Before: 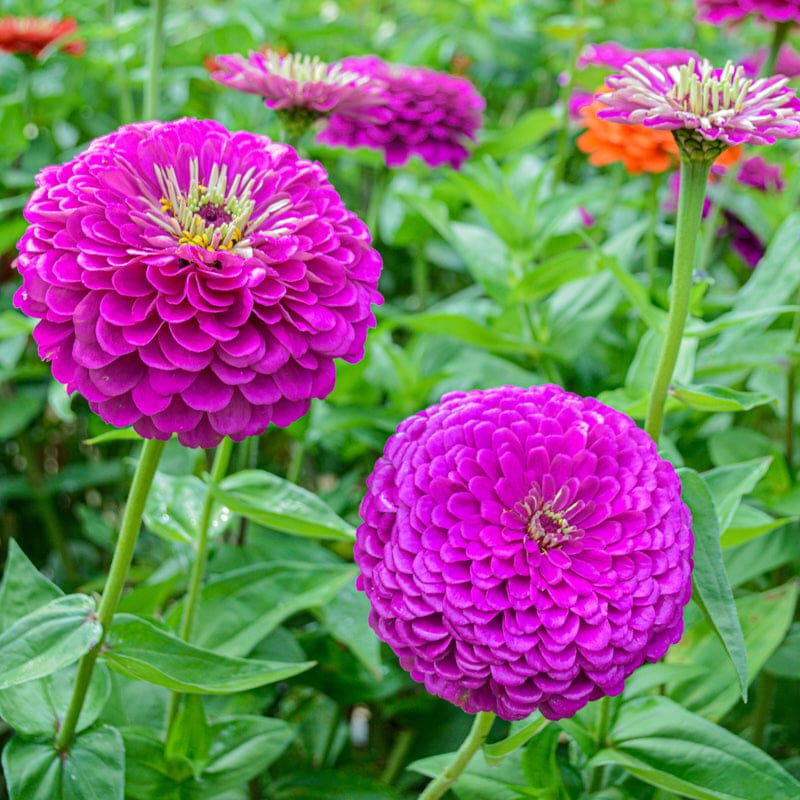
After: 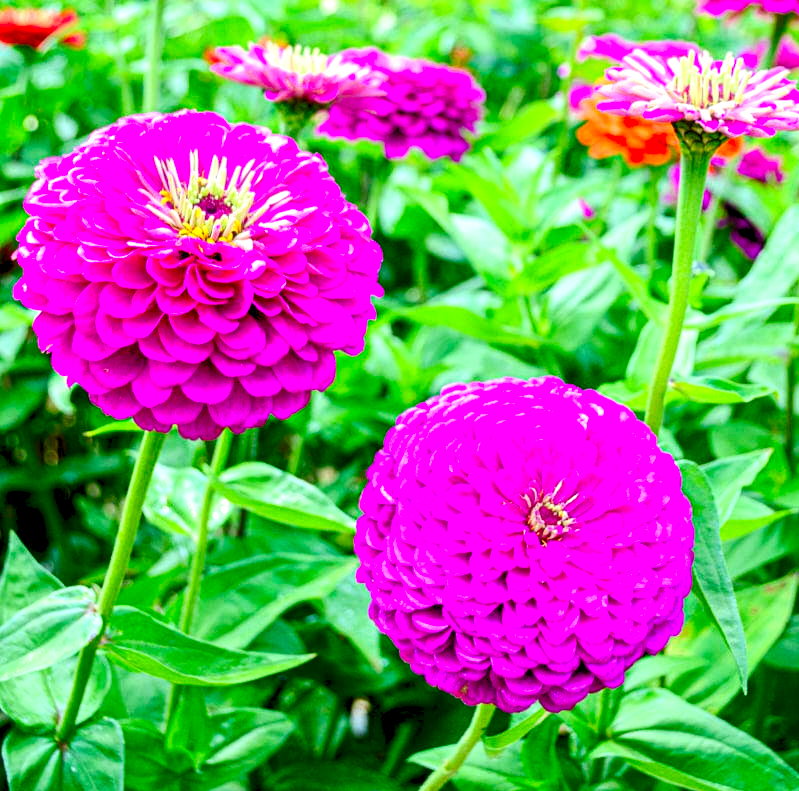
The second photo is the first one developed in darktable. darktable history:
crop: top 1.049%, right 0.001%
haze removal: strength -0.1, adaptive false
levels: levels [0.036, 0.364, 0.827]
contrast brightness saturation: contrast 0.22, brightness -0.19, saturation 0.24
